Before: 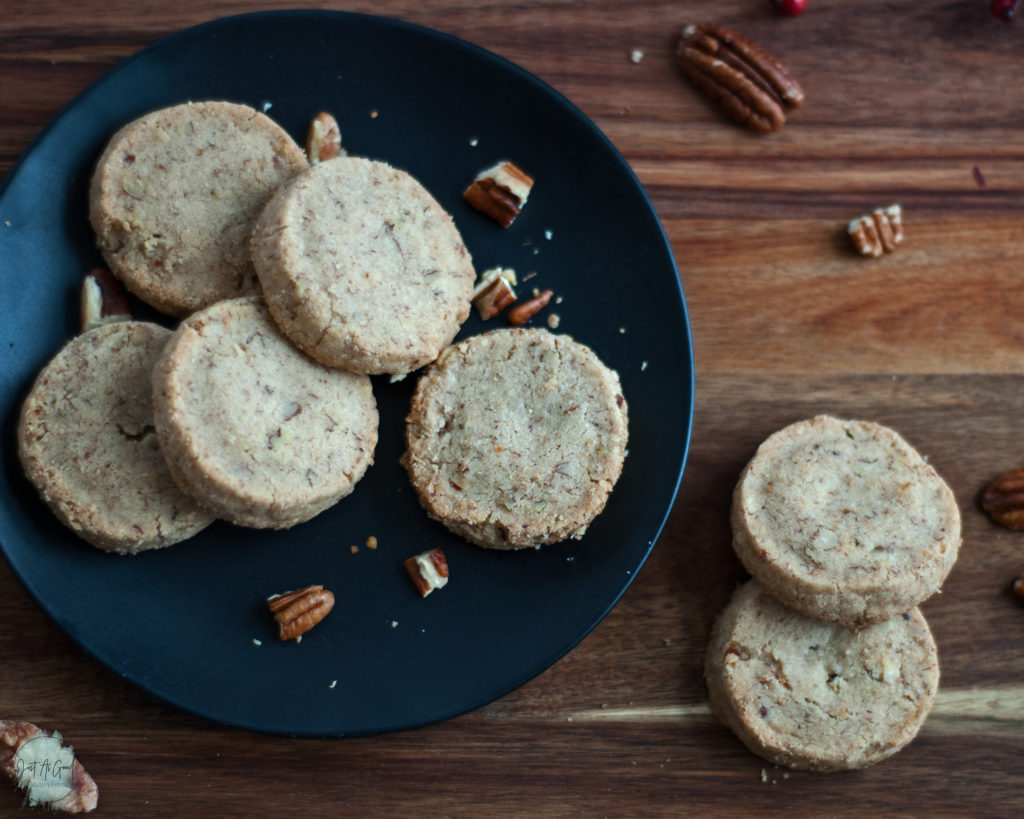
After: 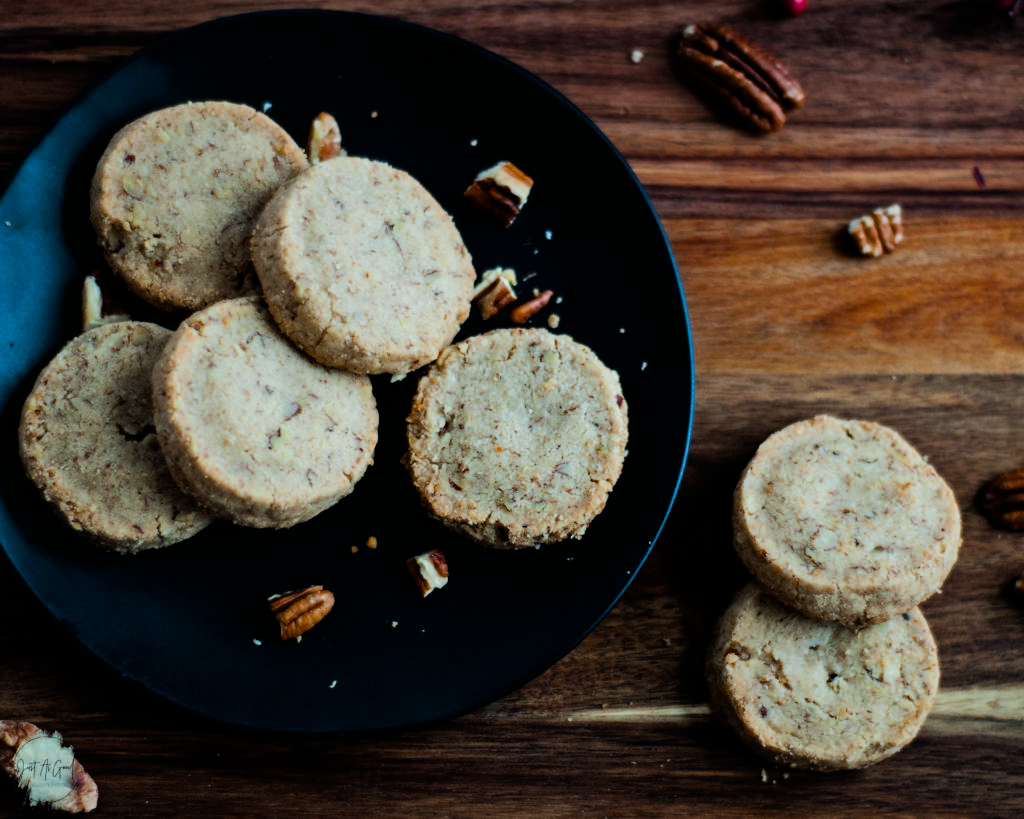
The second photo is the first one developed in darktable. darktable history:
color balance rgb: linear chroma grading › global chroma 15%, perceptual saturation grading › global saturation 30%
filmic rgb: black relative exposure -5 EV, hardness 2.88, contrast 1.3, highlights saturation mix -30%
